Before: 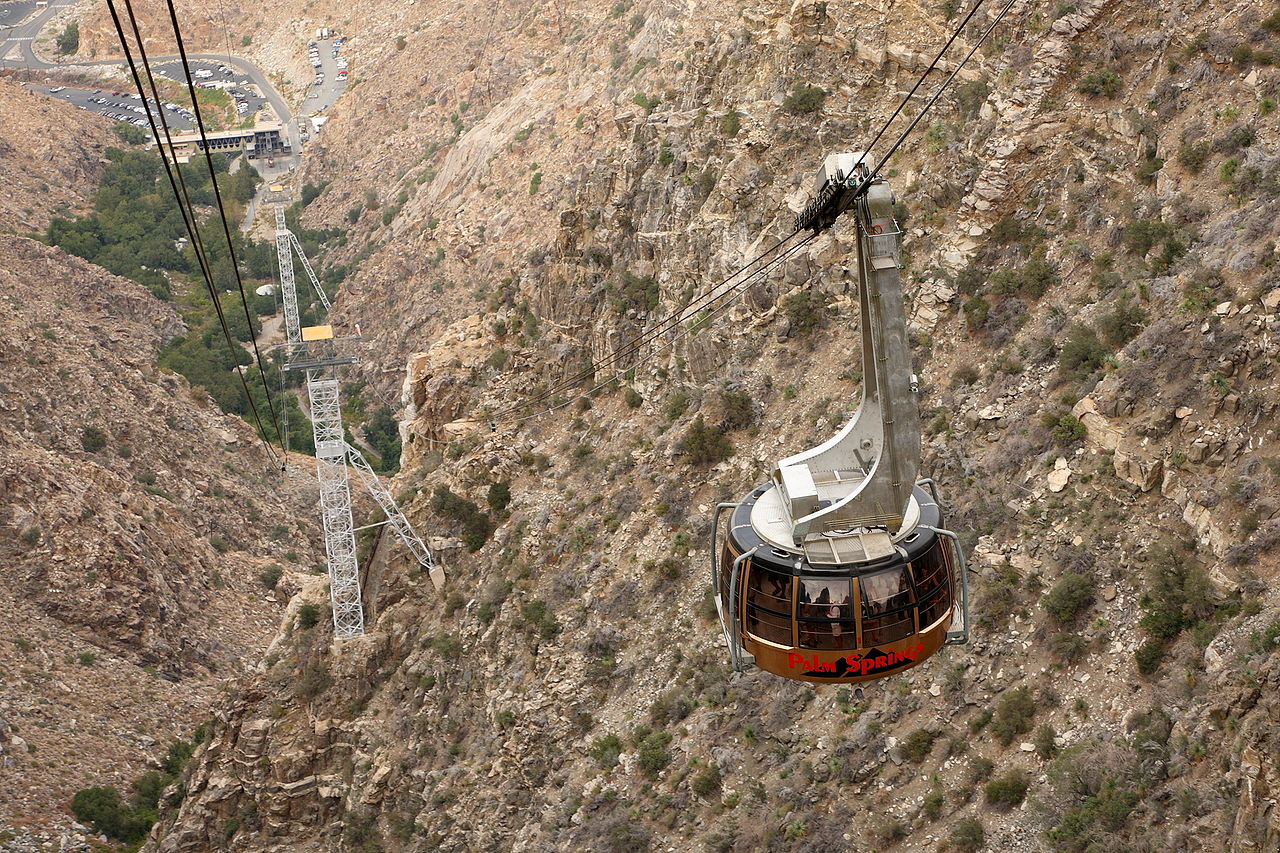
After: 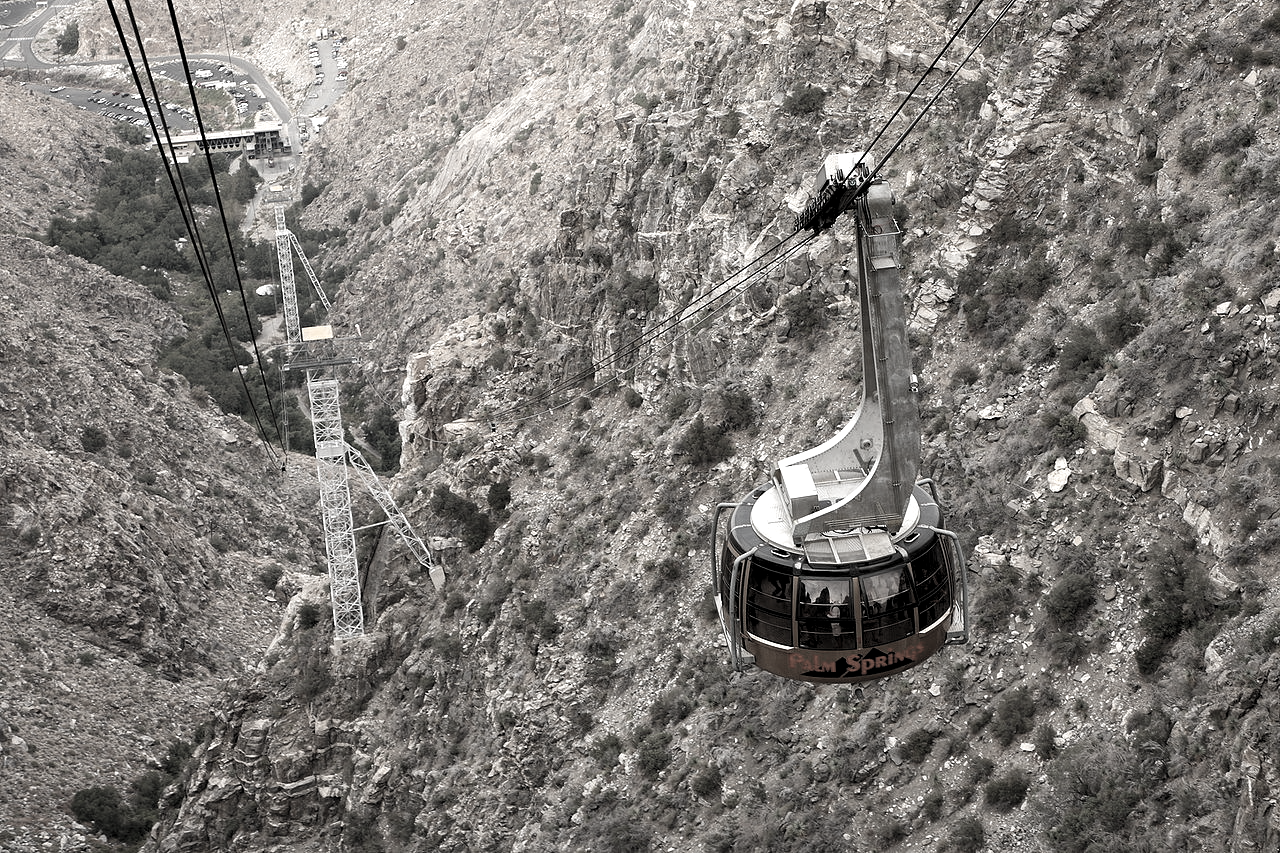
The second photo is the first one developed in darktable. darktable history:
color correction: saturation 0.2
levels: levels [0.052, 0.496, 0.908]
